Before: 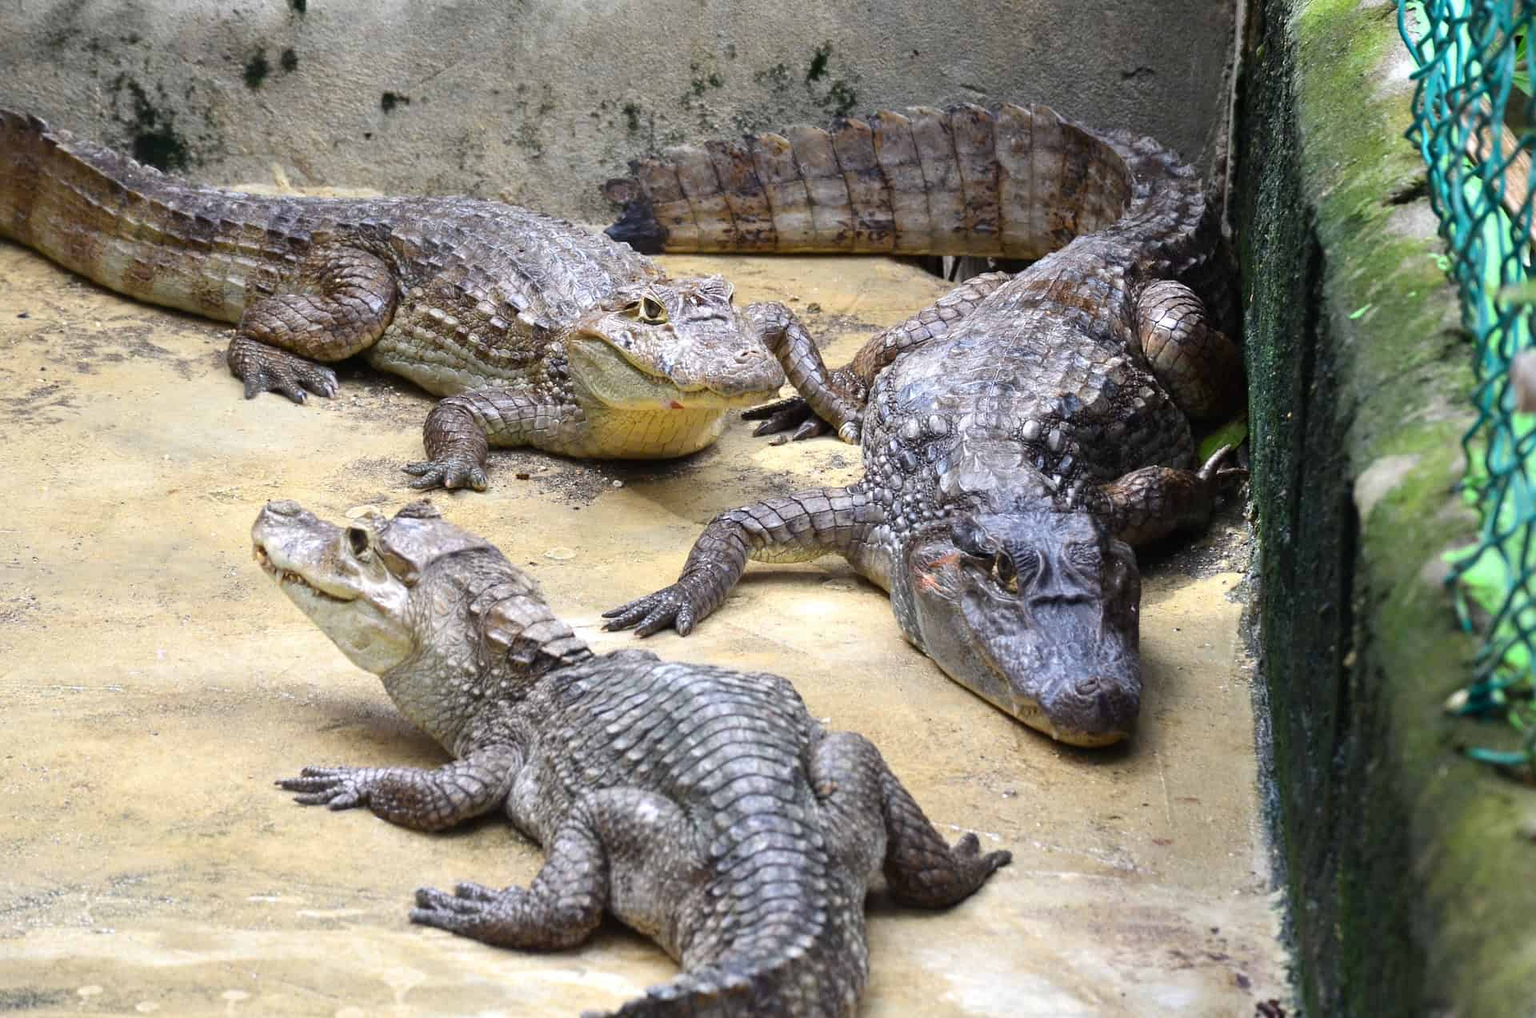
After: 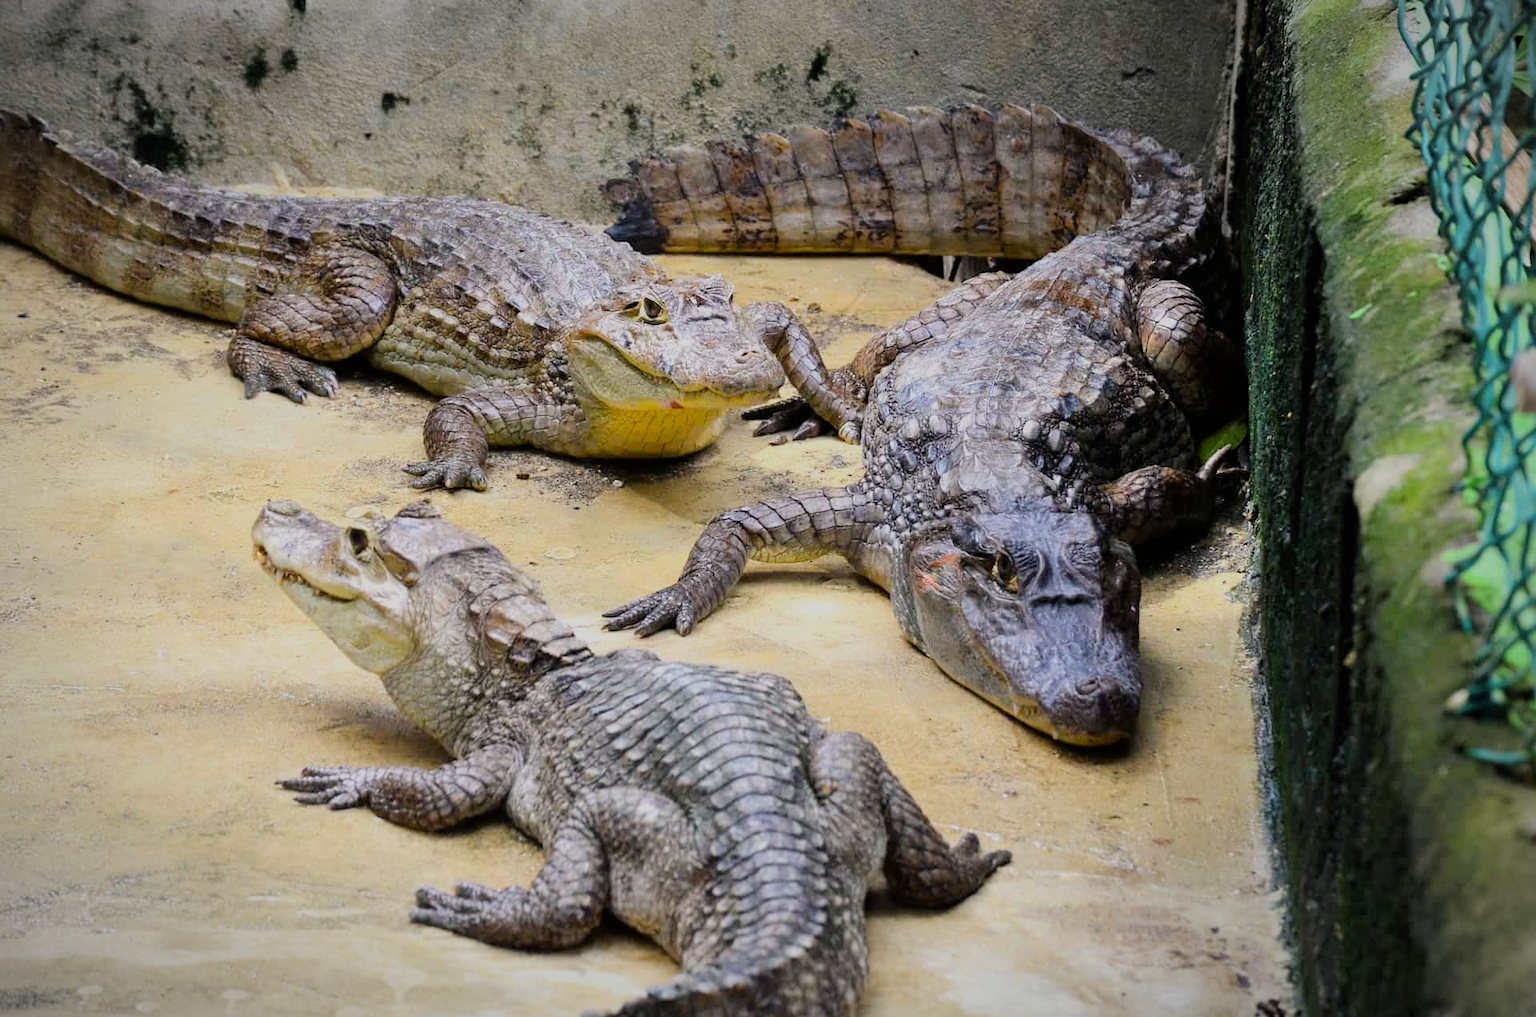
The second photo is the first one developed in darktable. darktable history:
filmic rgb: black relative exposure -7.65 EV, white relative exposure 4.56 EV, threshold 5.97 EV, hardness 3.61, enable highlight reconstruction true
color balance rgb: shadows lift › chroma 2.027%, shadows lift › hue 216.06°, power › chroma 0.704%, power › hue 60°, perceptual saturation grading › global saturation 25.406%, global vibrance 5.958%
vignetting: fall-off radius 60.26%, automatic ratio true
